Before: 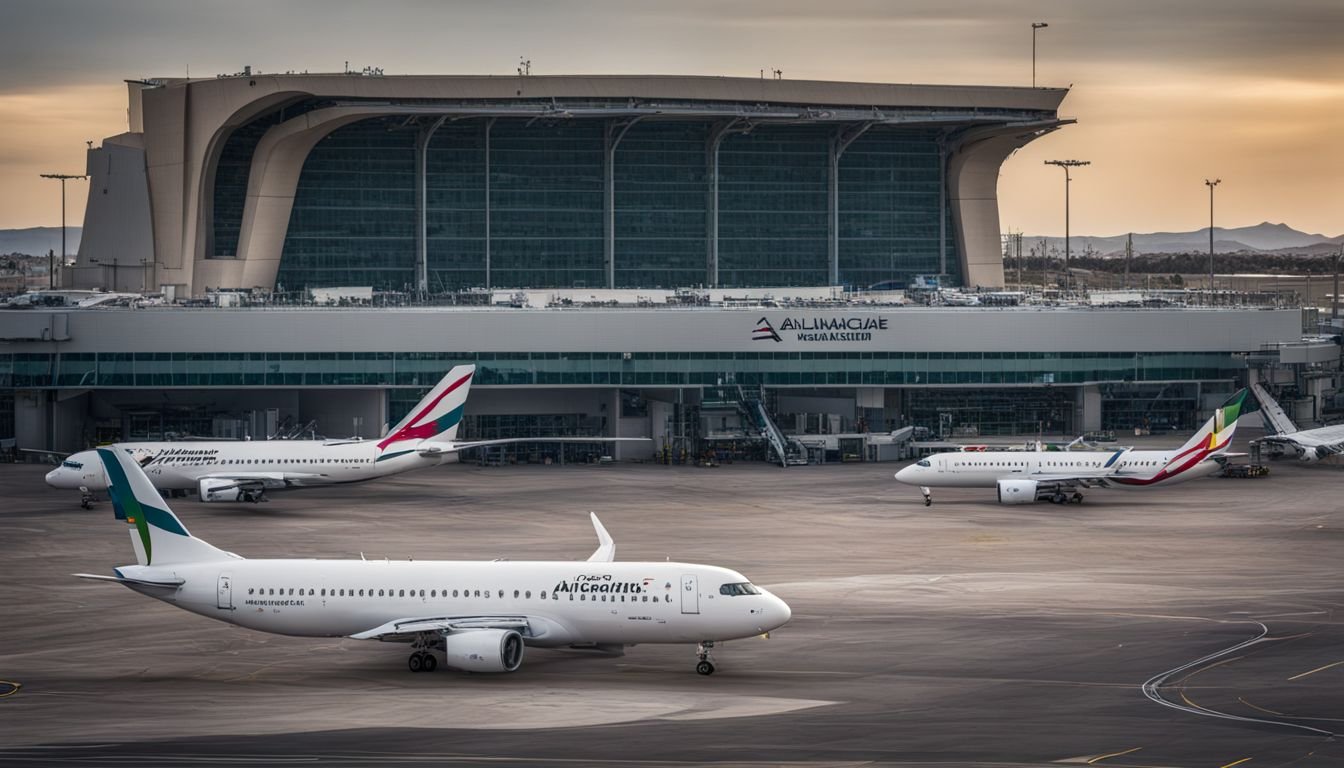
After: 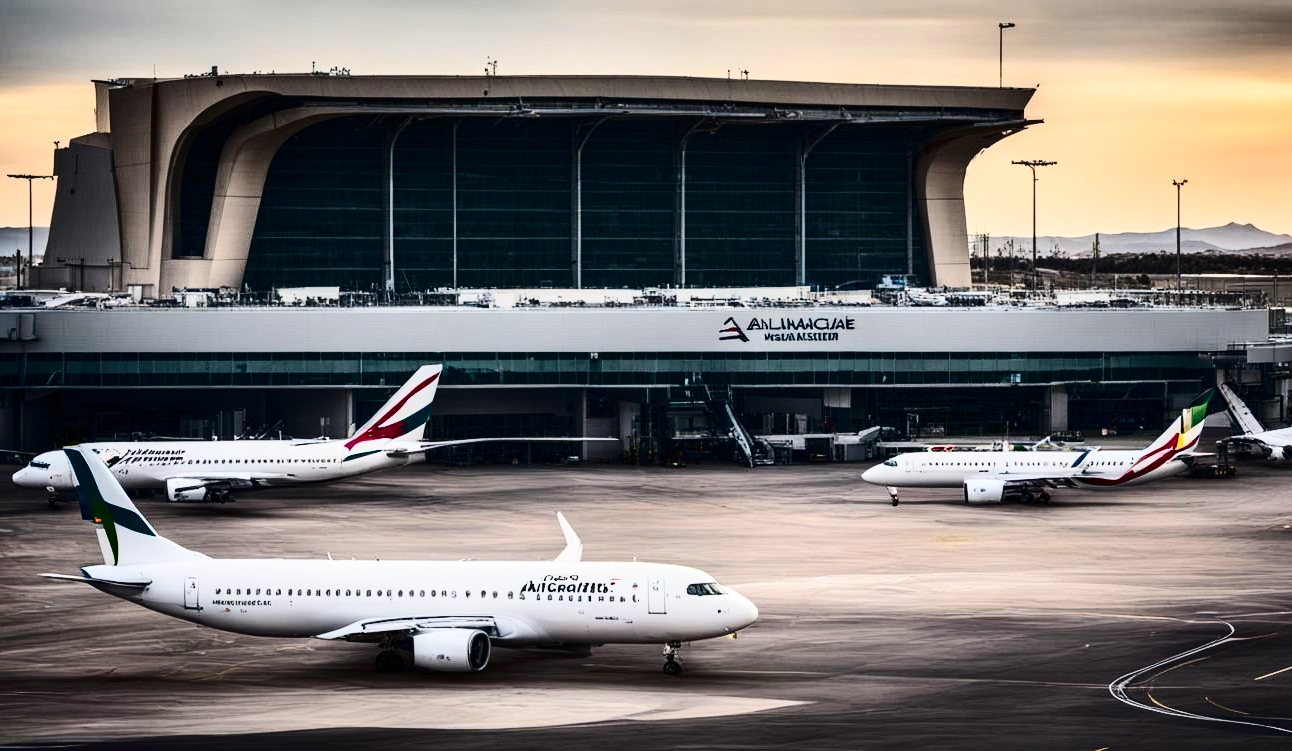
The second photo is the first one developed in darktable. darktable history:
contrast brightness saturation: contrast 0.32, brightness -0.07, saturation 0.171
crop and rotate: left 2.493%, right 1.316%, bottom 2.207%
base curve: curves: ch0 [(0, 0) (0.036, 0.025) (0.121, 0.166) (0.206, 0.329) (0.605, 0.79) (1, 1)]
shadows and highlights: low approximation 0.01, soften with gaussian
